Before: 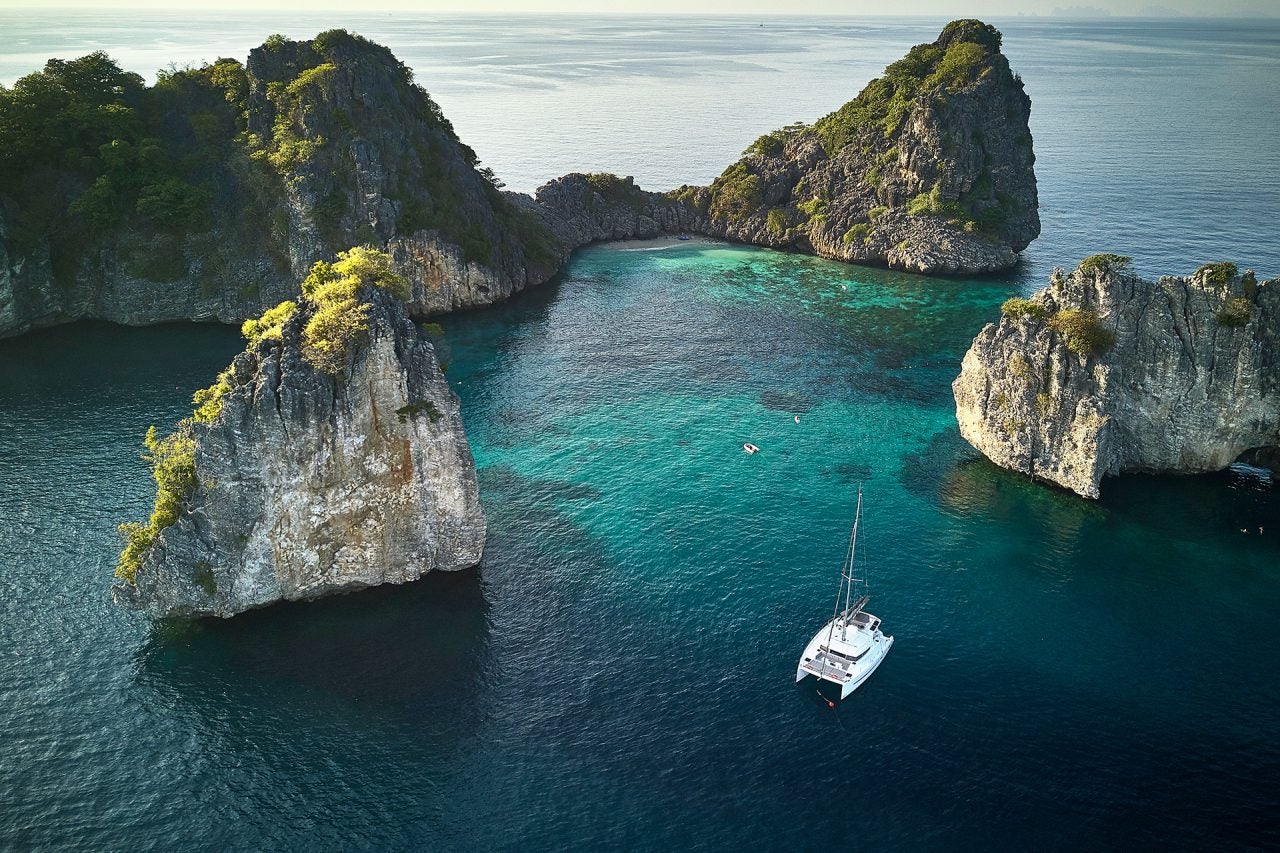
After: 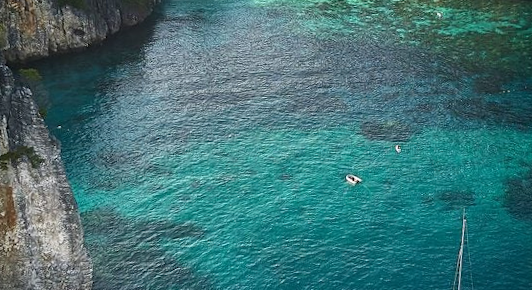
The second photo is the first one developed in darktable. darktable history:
crop: left 31.751%, top 32.172%, right 27.8%, bottom 35.83%
rotate and perspective: rotation -2.56°, automatic cropping off
vignetting: saturation 0, unbound false
